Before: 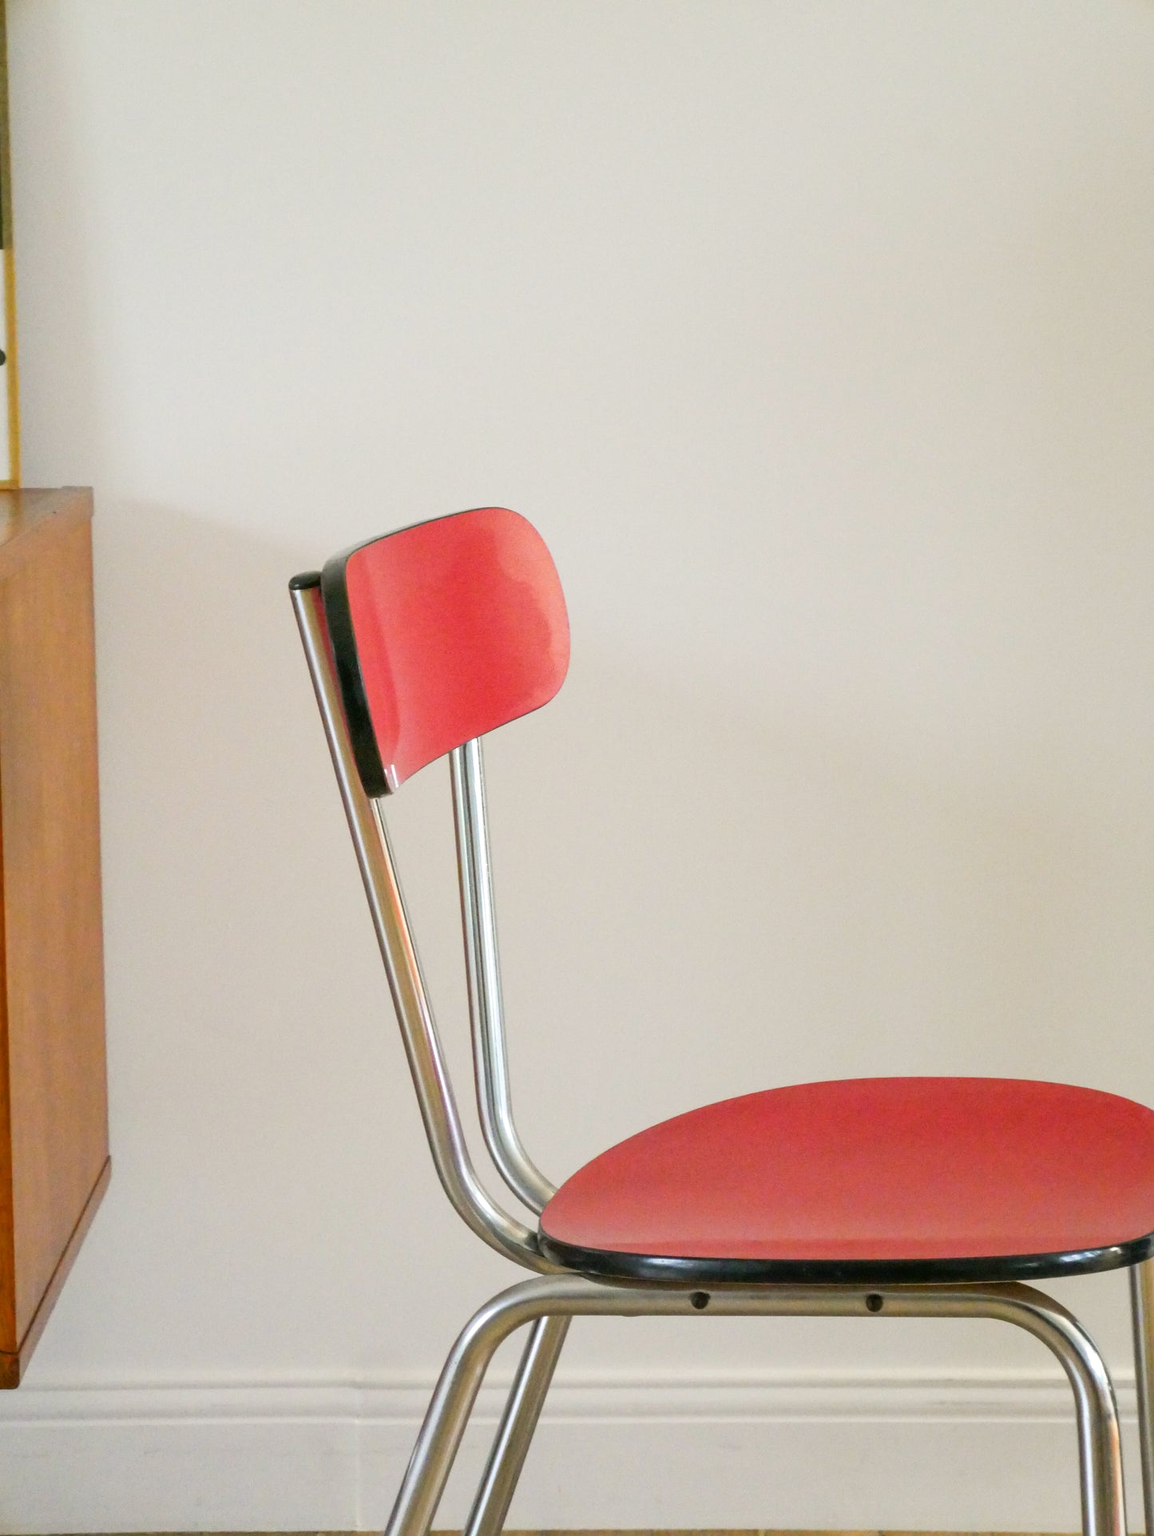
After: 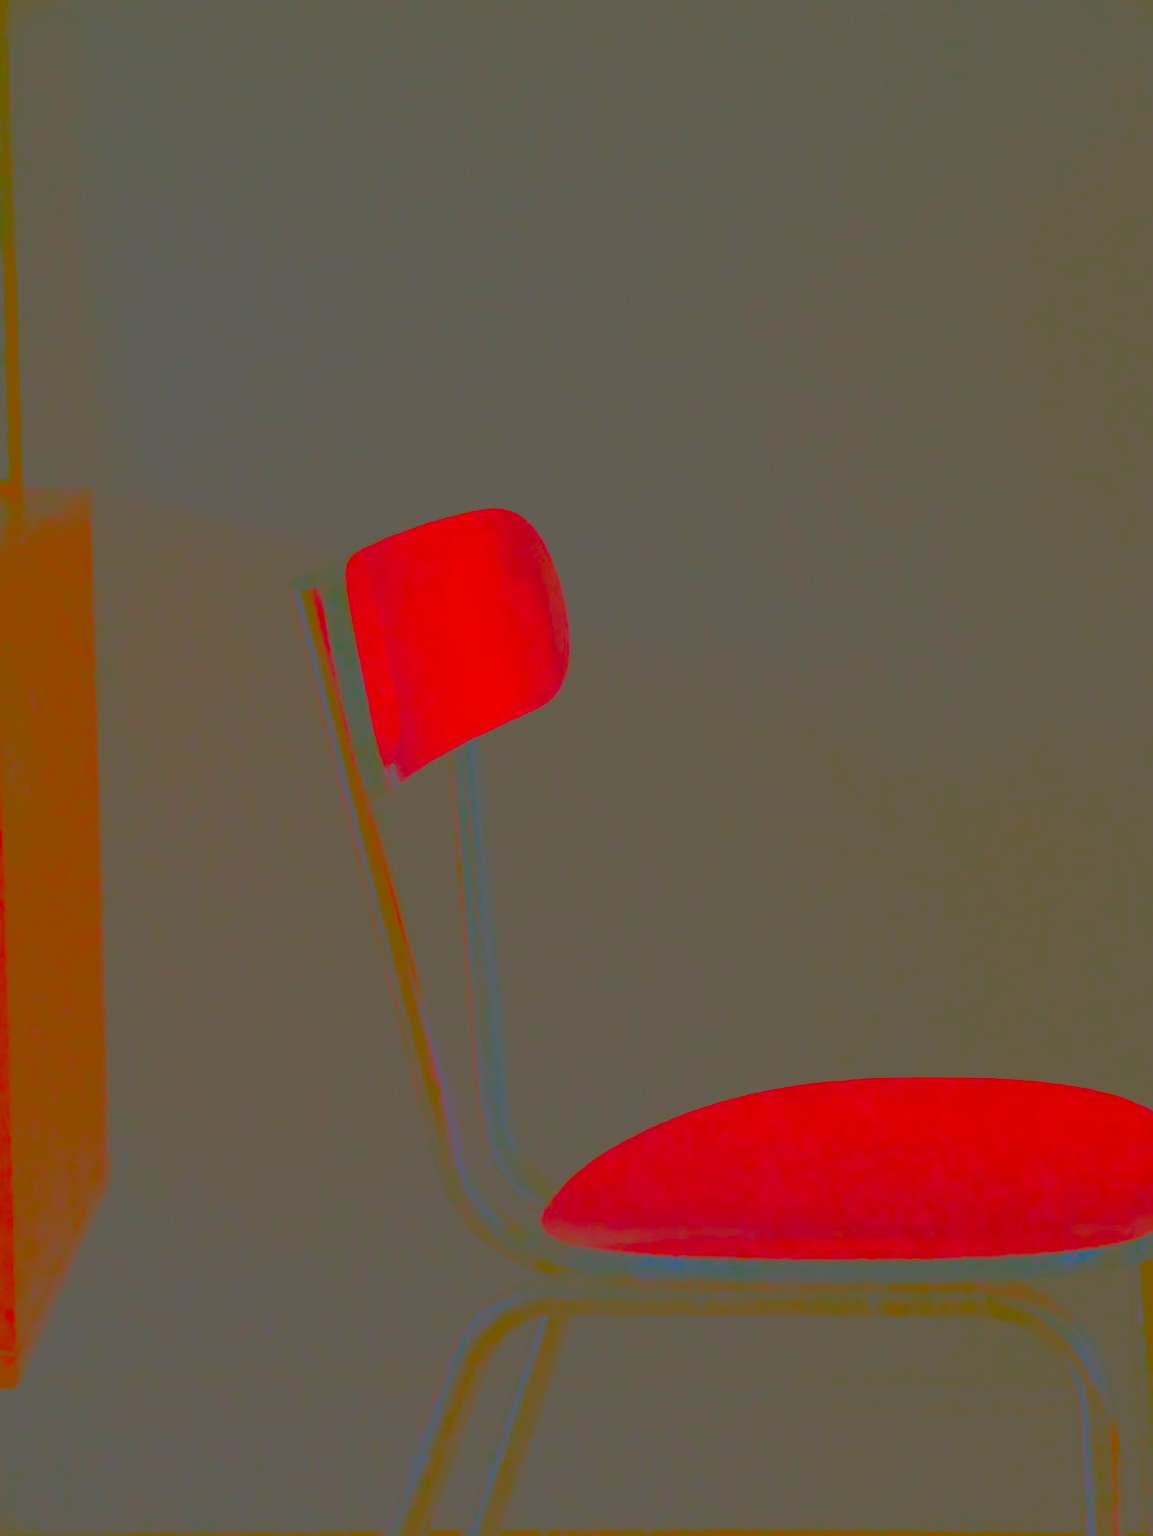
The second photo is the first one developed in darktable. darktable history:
contrast brightness saturation: contrast -0.99, brightness -0.17, saturation 0.75
bloom: size 9%, threshold 100%, strength 7%
